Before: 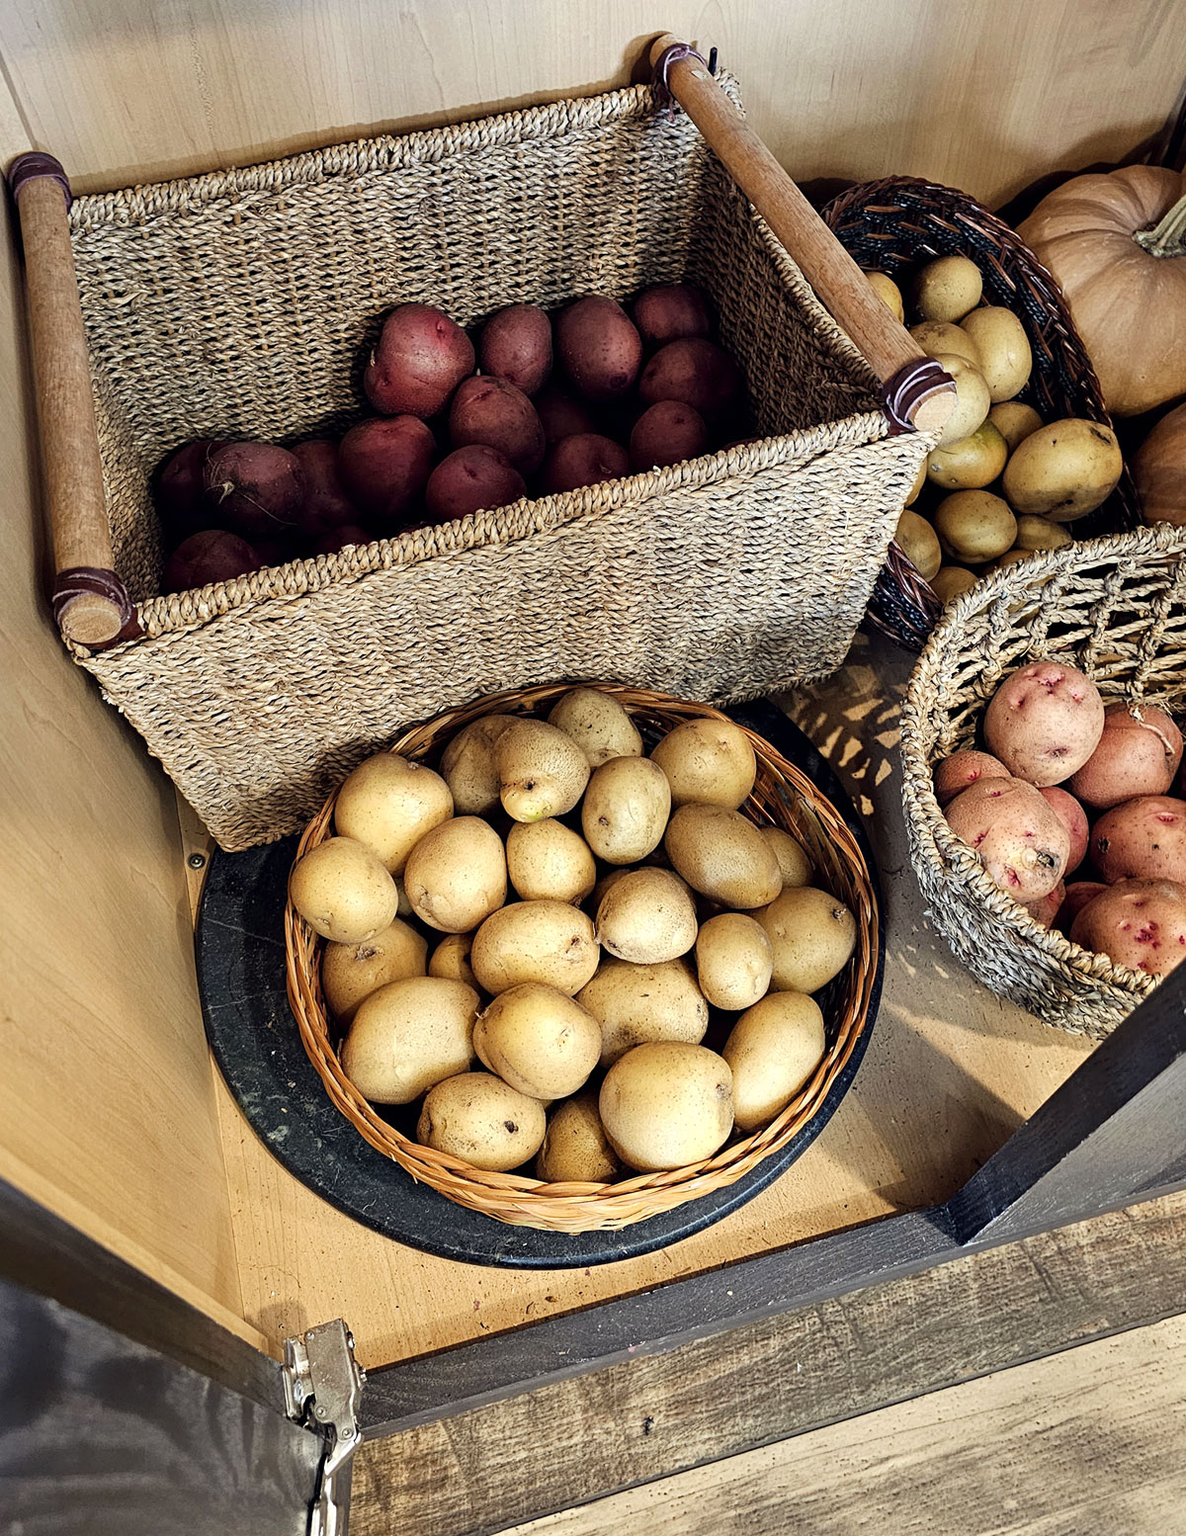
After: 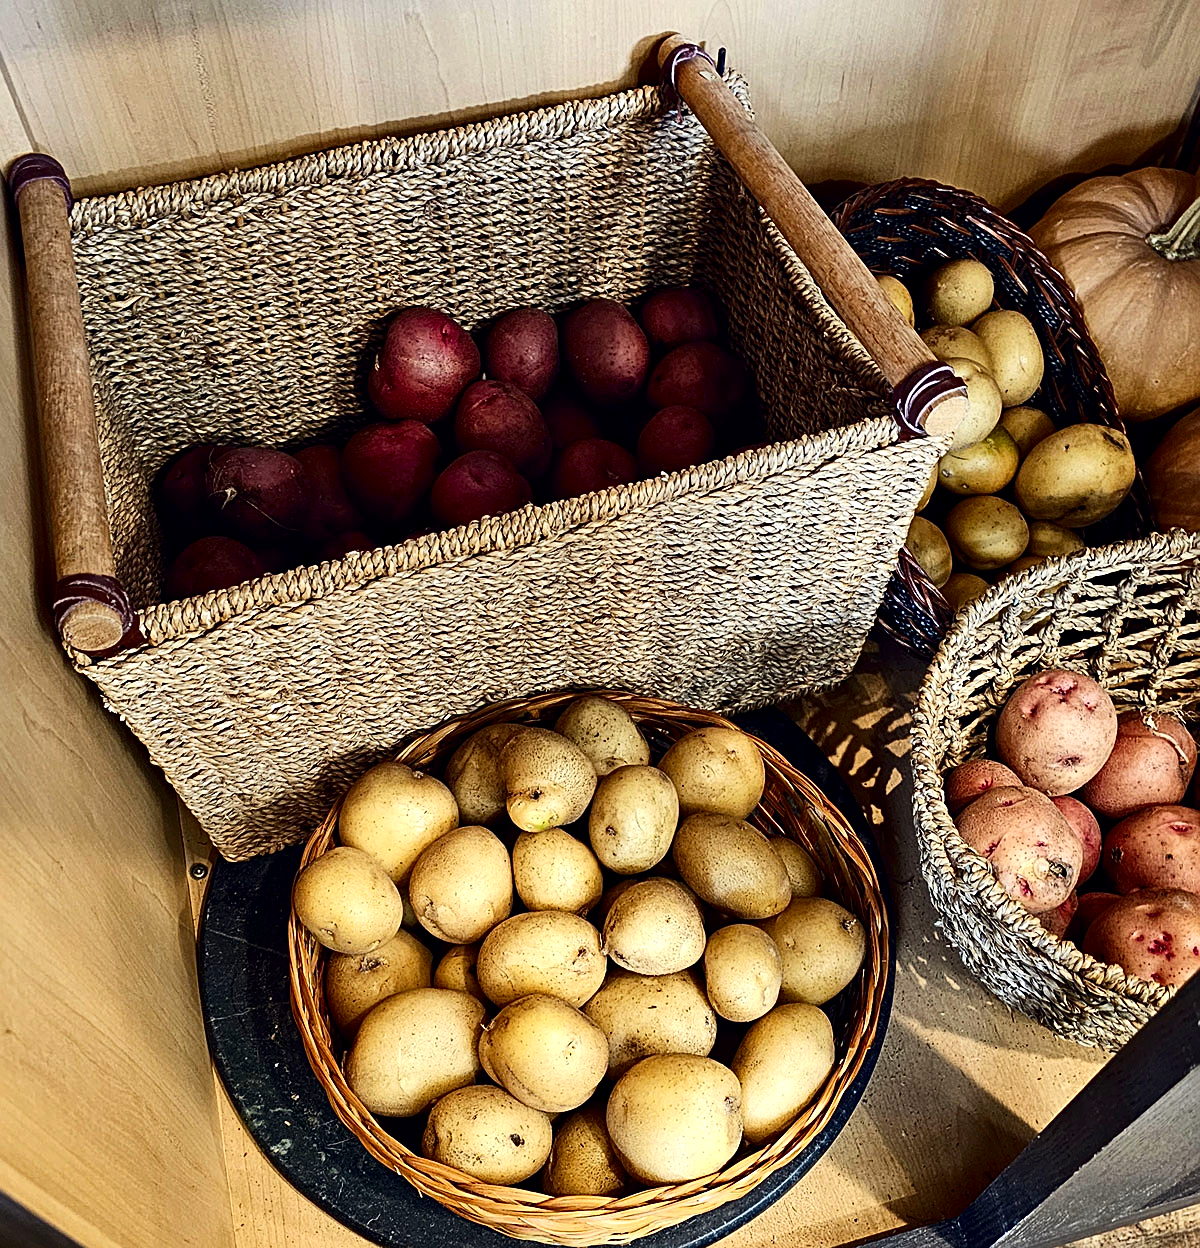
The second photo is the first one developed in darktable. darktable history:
crop: bottom 19.676%
contrast brightness saturation: contrast 0.209, brightness -0.111, saturation 0.206
exposure: exposure 0.014 EV, compensate highlight preservation false
sharpen: on, module defaults
